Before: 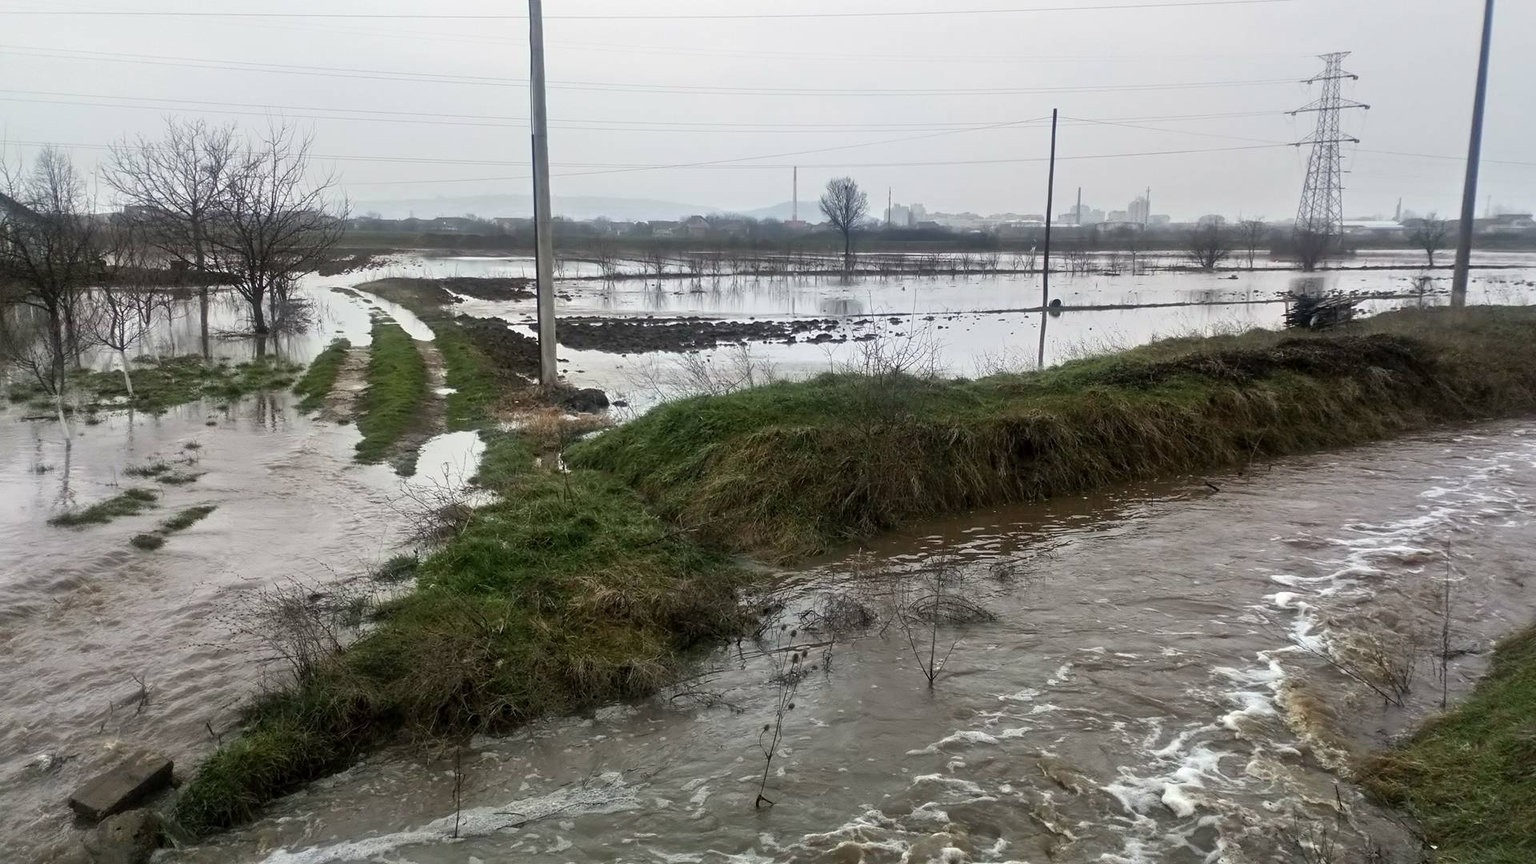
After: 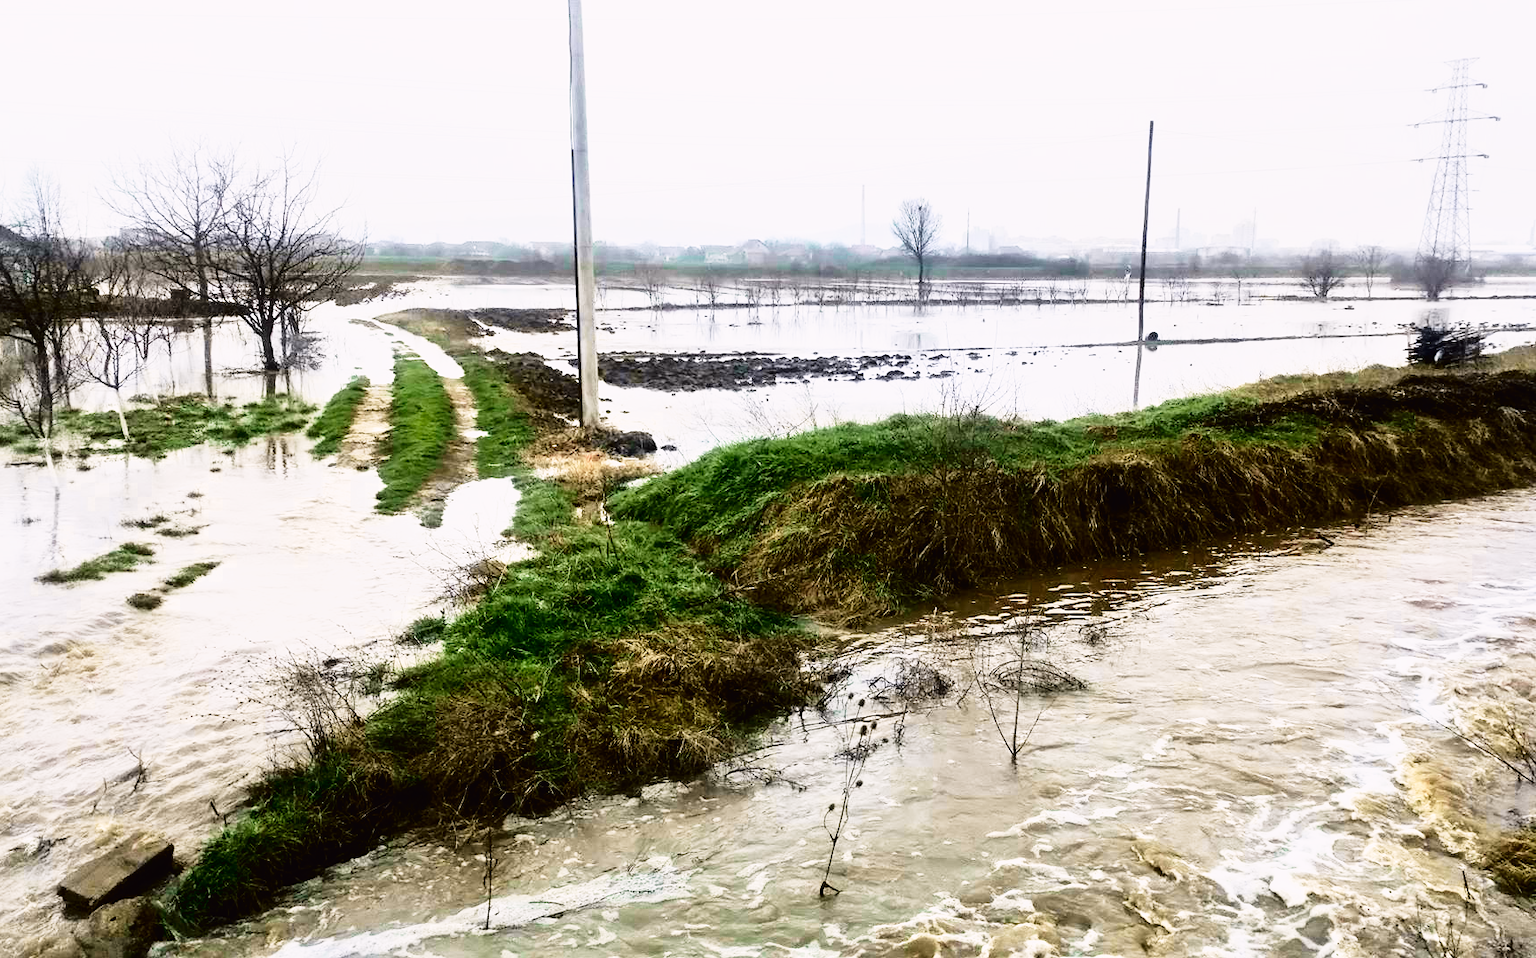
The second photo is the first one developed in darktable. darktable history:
base curve: curves: ch0 [(0, 0) (0.007, 0.004) (0.027, 0.03) (0.046, 0.07) (0.207, 0.54) (0.442, 0.872) (0.673, 0.972) (1, 1)], preserve colors none
crop and rotate: left 1.109%, right 8.715%
tone curve: curves: ch0 [(0, 0.011) (0.053, 0.026) (0.174, 0.115) (0.398, 0.444) (0.673, 0.775) (0.829, 0.906) (0.991, 0.981)]; ch1 [(0, 0) (0.276, 0.206) (0.409, 0.383) (0.473, 0.458) (0.492, 0.501) (0.512, 0.513) (0.54, 0.543) (0.585, 0.617) (0.659, 0.686) (0.78, 0.8) (1, 1)]; ch2 [(0, 0) (0.438, 0.449) (0.473, 0.469) (0.503, 0.5) (0.523, 0.534) (0.562, 0.594) (0.612, 0.635) (0.695, 0.713) (1, 1)], color space Lab, independent channels, preserve colors none
color zones: curves: ch0 [(0, 0.465) (0.092, 0.596) (0.289, 0.464) (0.429, 0.453) (0.571, 0.464) (0.714, 0.455) (0.857, 0.462) (1, 0.465)]
